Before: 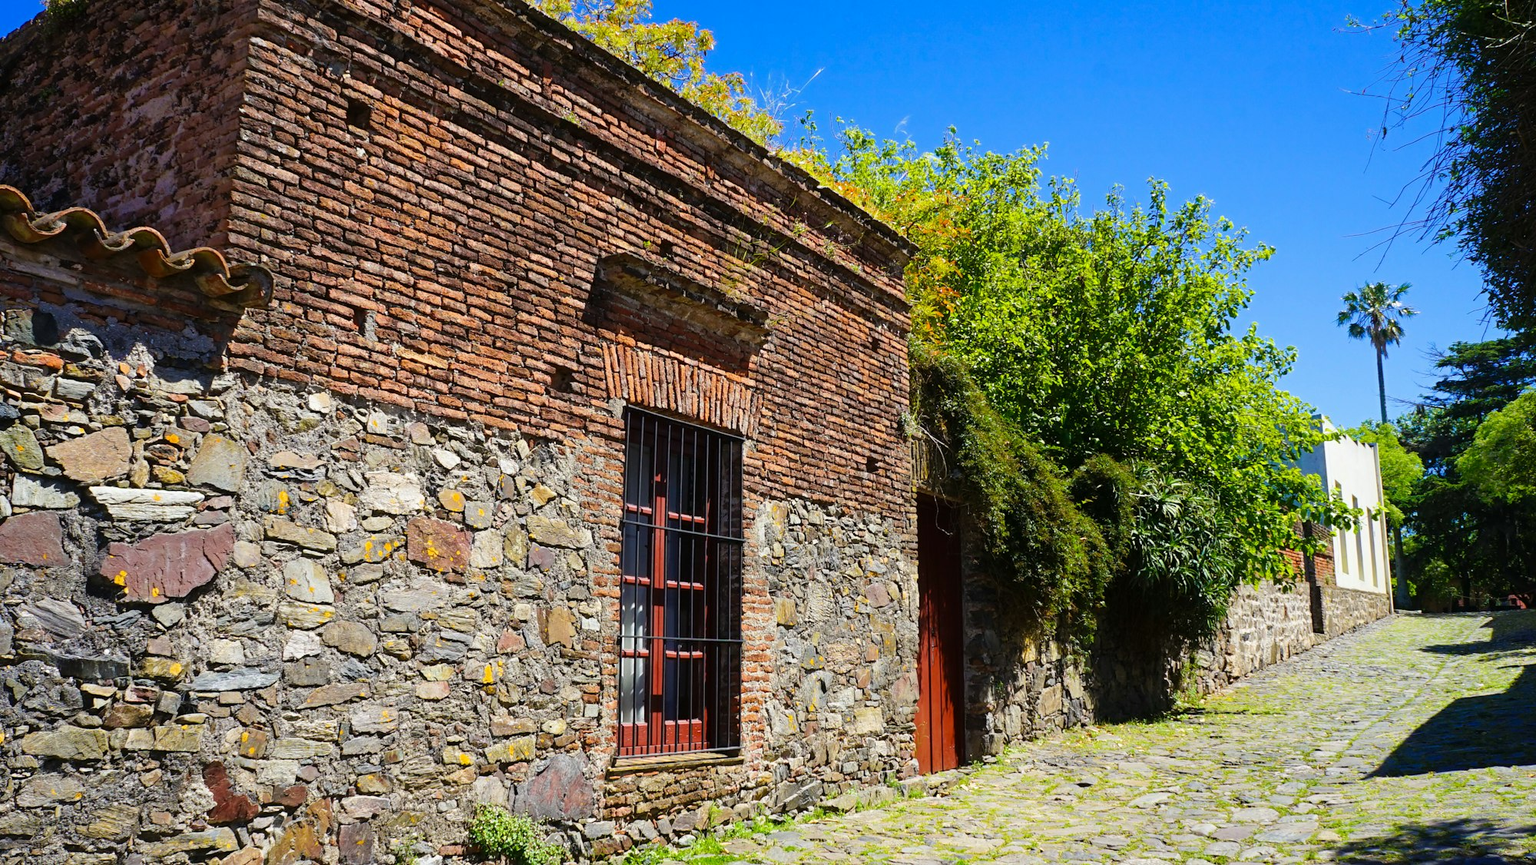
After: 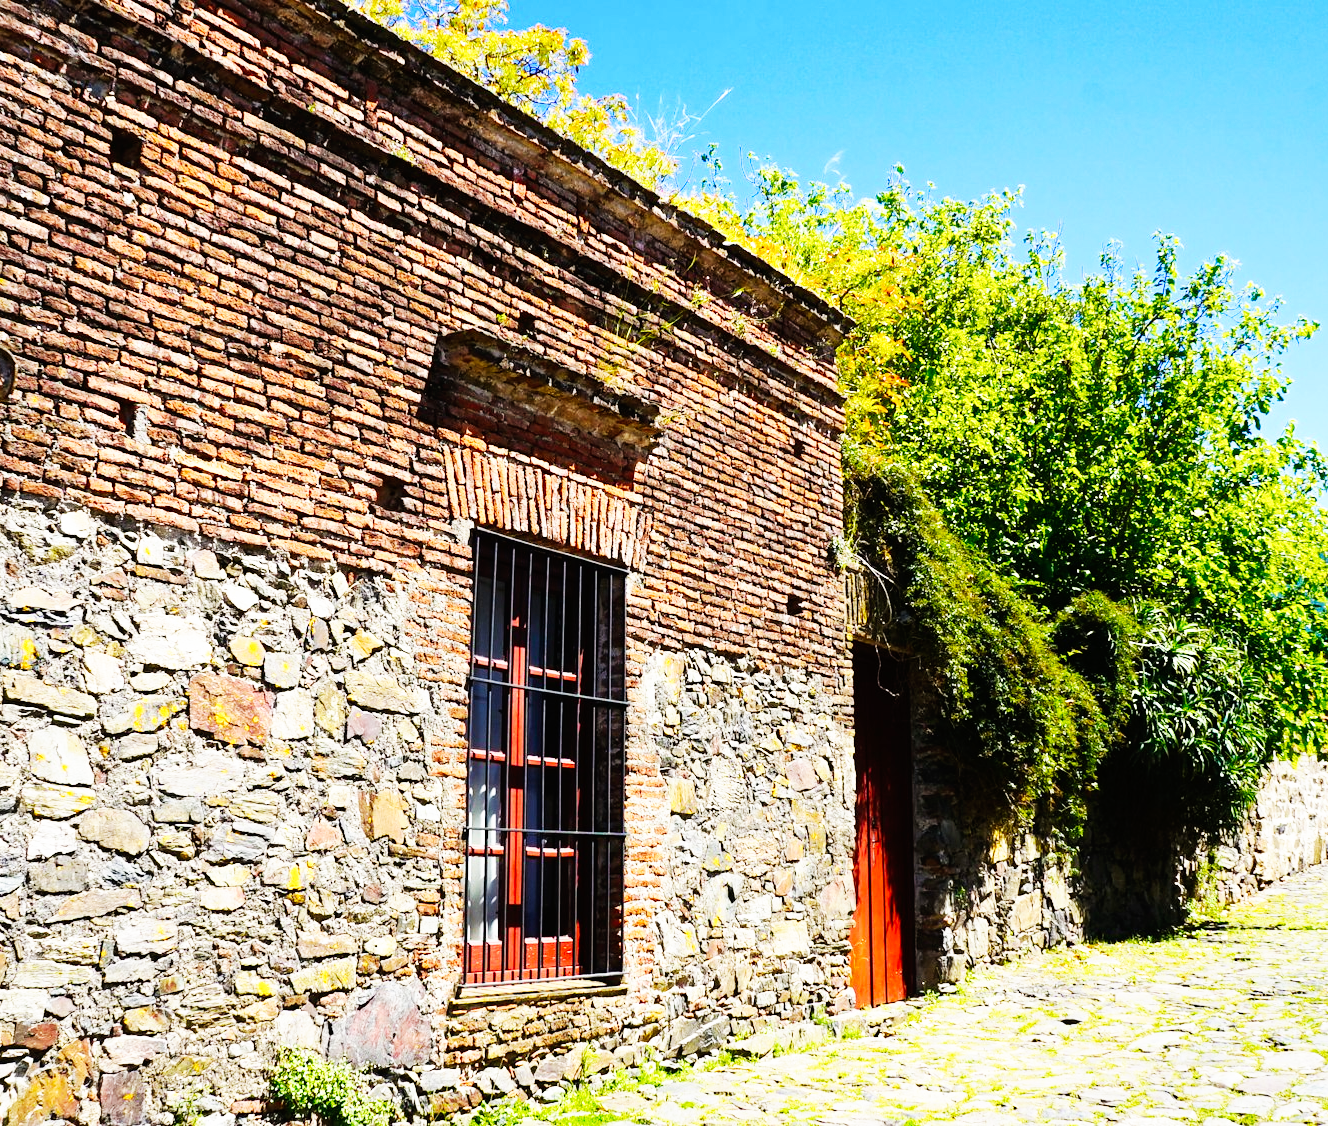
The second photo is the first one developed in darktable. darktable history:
crop: left 17.082%, right 16.472%
base curve: curves: ch0 [(0, 0) (0.007, 0.004) (0.027, 0.03) (0.046, 0.07) (0.207, 0.54) (0.442, 0.872) (0.673, 0.972) (1, 1)], exposure shift 0.01, preserve colors none
